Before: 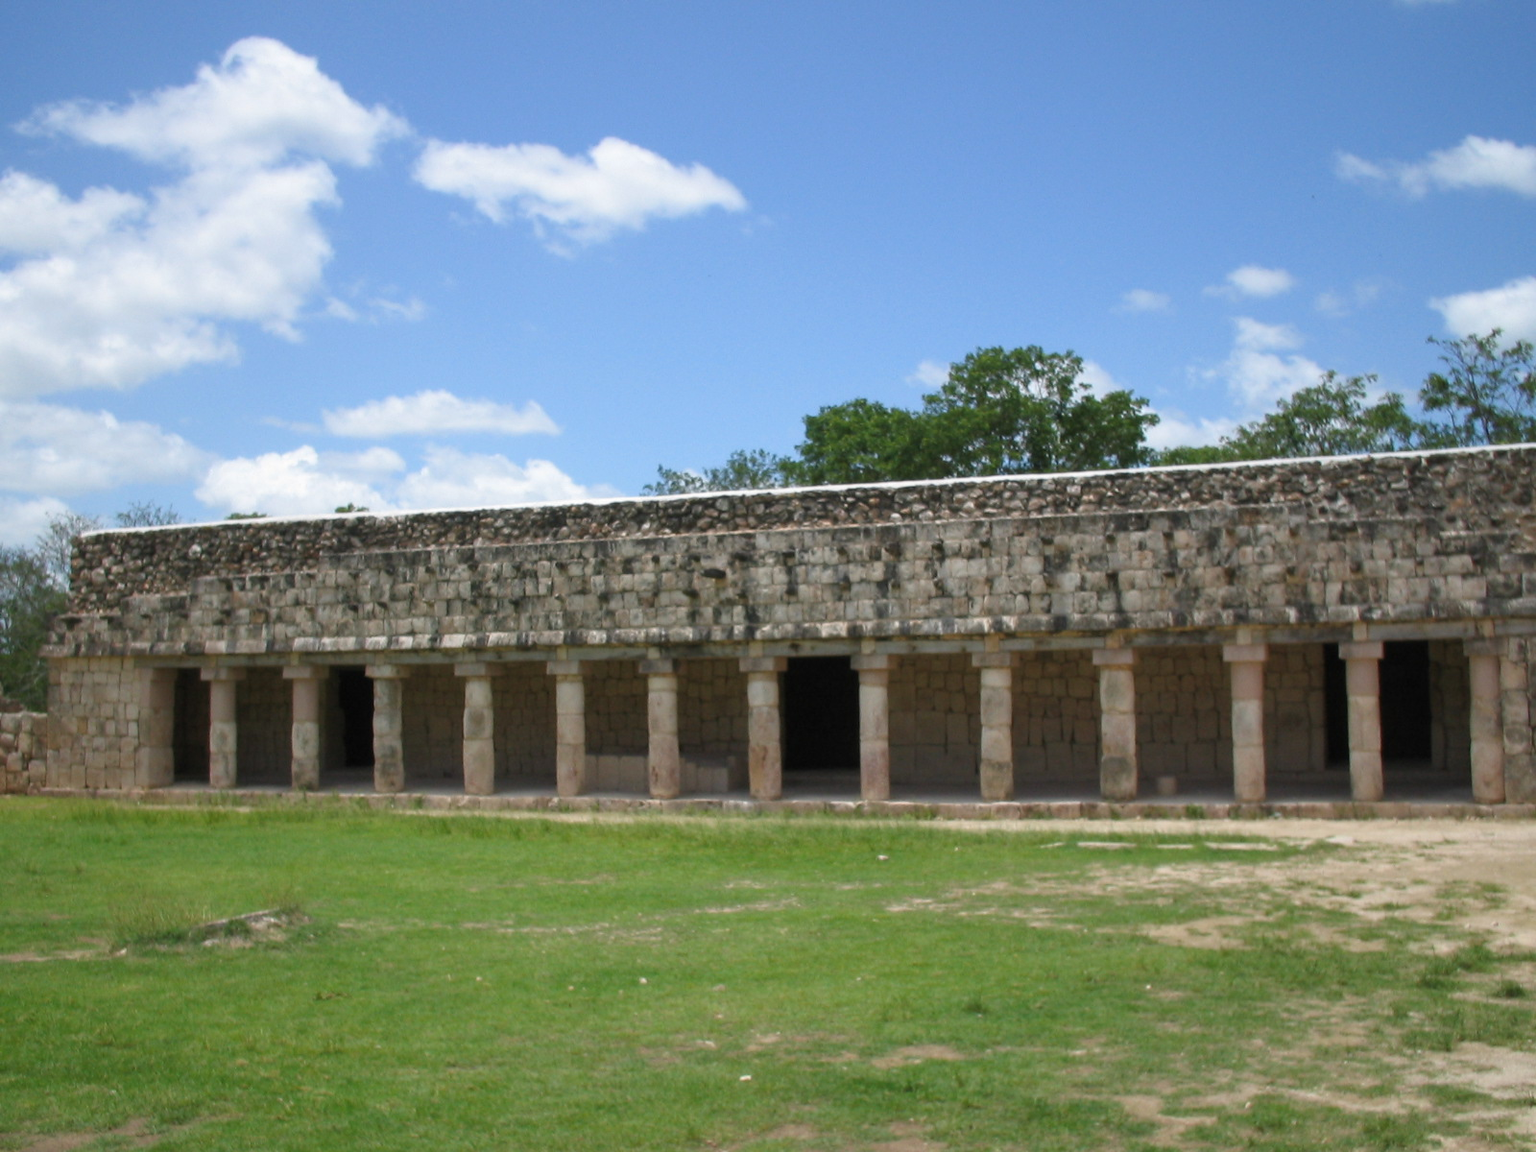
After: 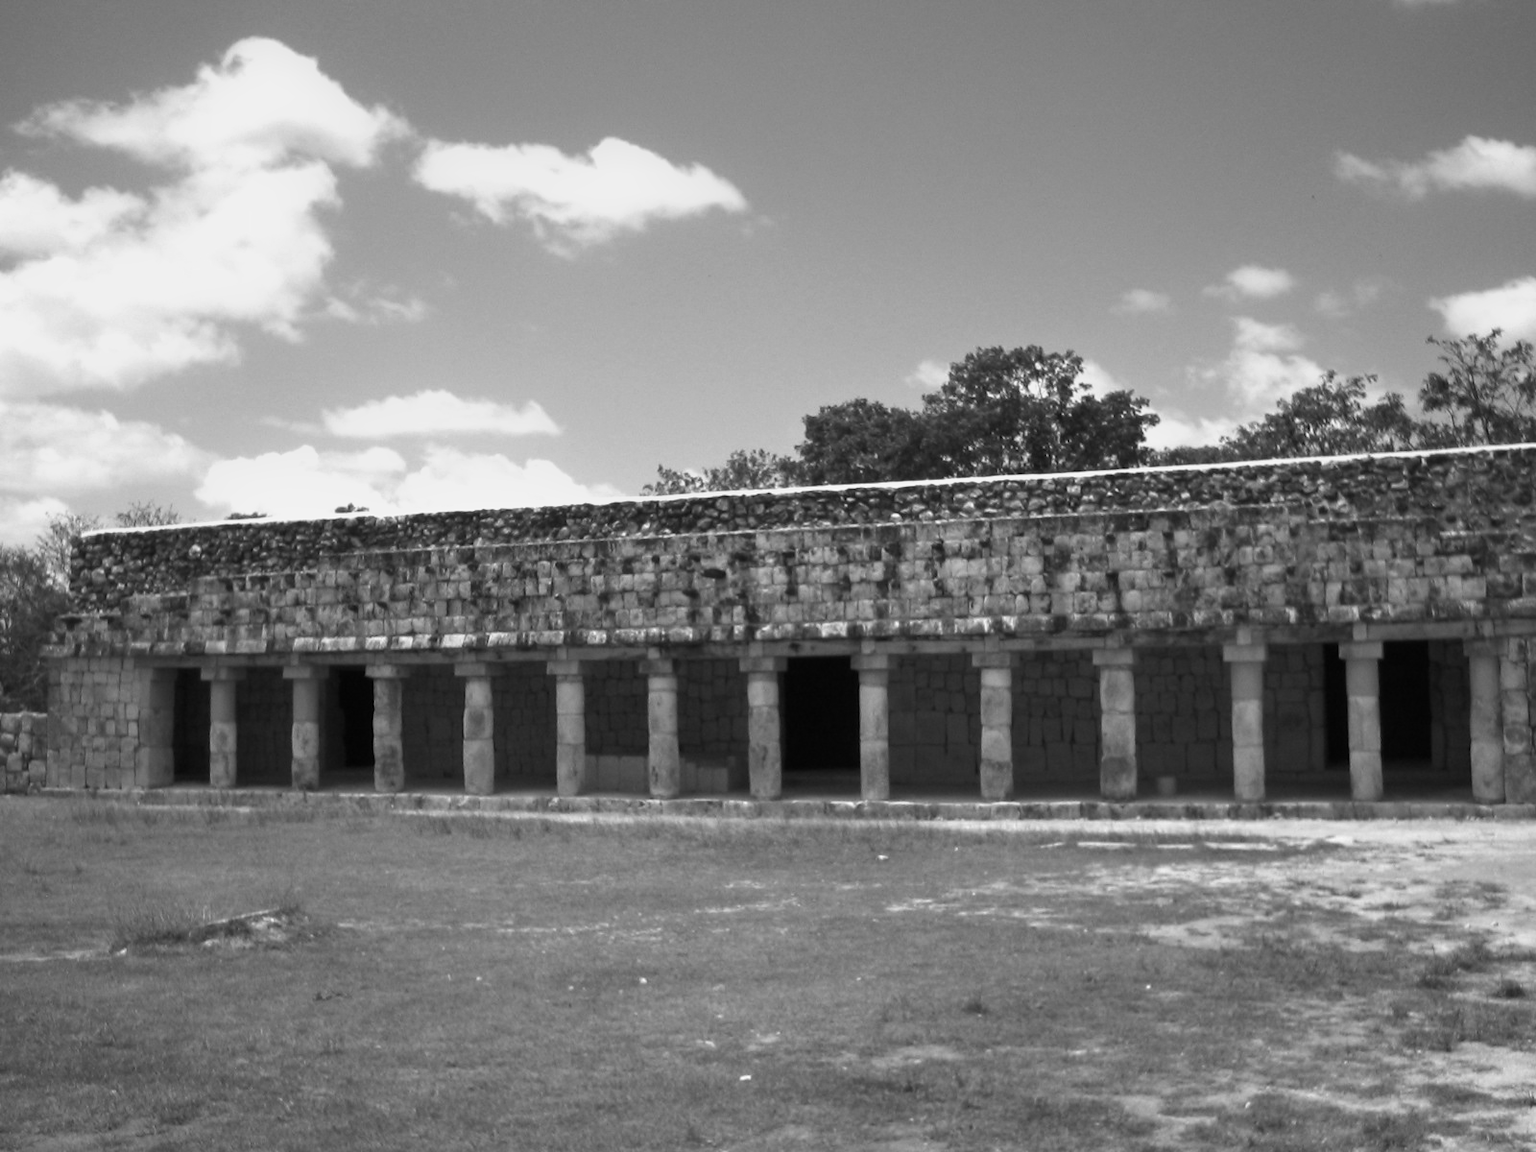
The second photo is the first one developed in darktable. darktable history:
color balance rgb: linear chroma grading › global chroma 9%, perceptual saturation grading › global saturation 36%, perceptual saturation grading › shadows 35%, perceptual brilliance grading › global brilliance 15%, perceptual brilliance grading › shadows -35%, global vibrance 15%
velvia: strength 15%
monochrome: a 30.25, b 92.03
